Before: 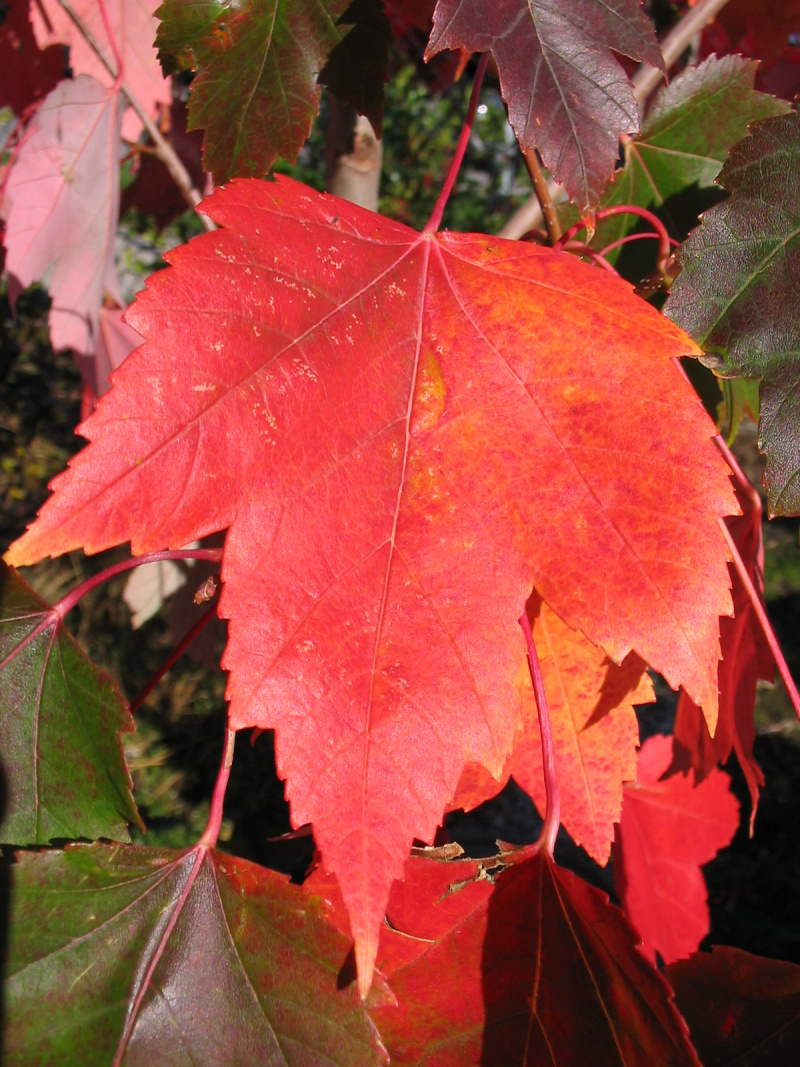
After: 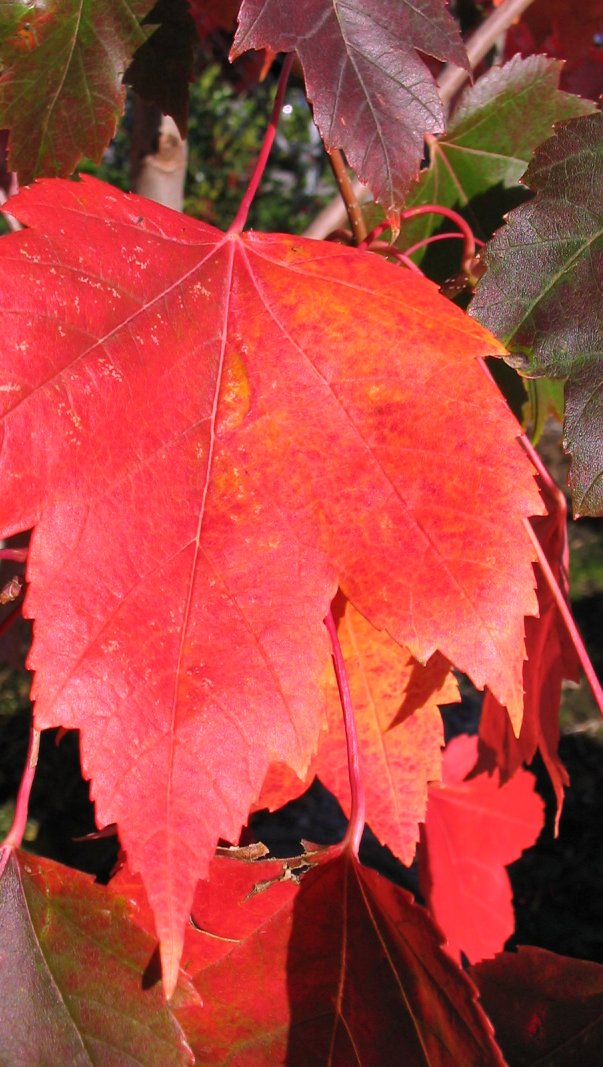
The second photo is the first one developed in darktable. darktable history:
white balance: red 1.05, blue 1.072
shadows and highlights: radius 118.69, shadows 42.21, highlights -61.56, soften with gaussian
crop and rotate: left 24.6%
